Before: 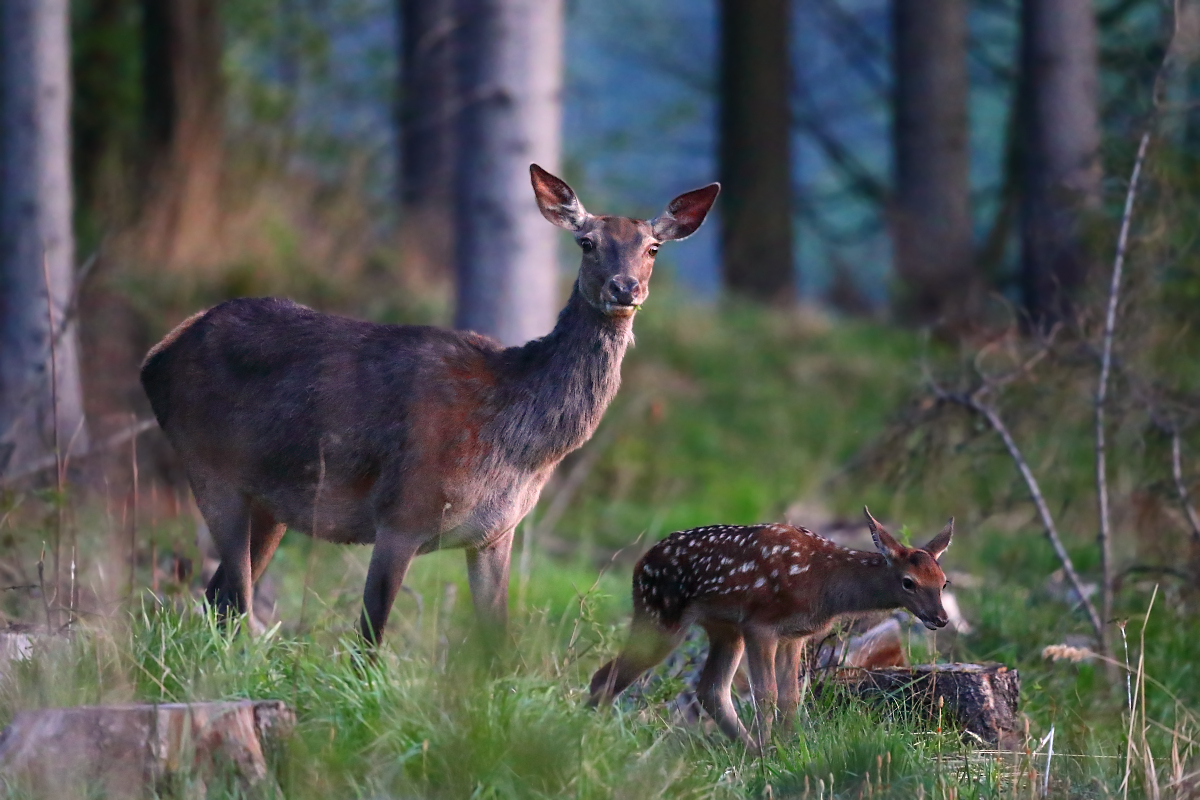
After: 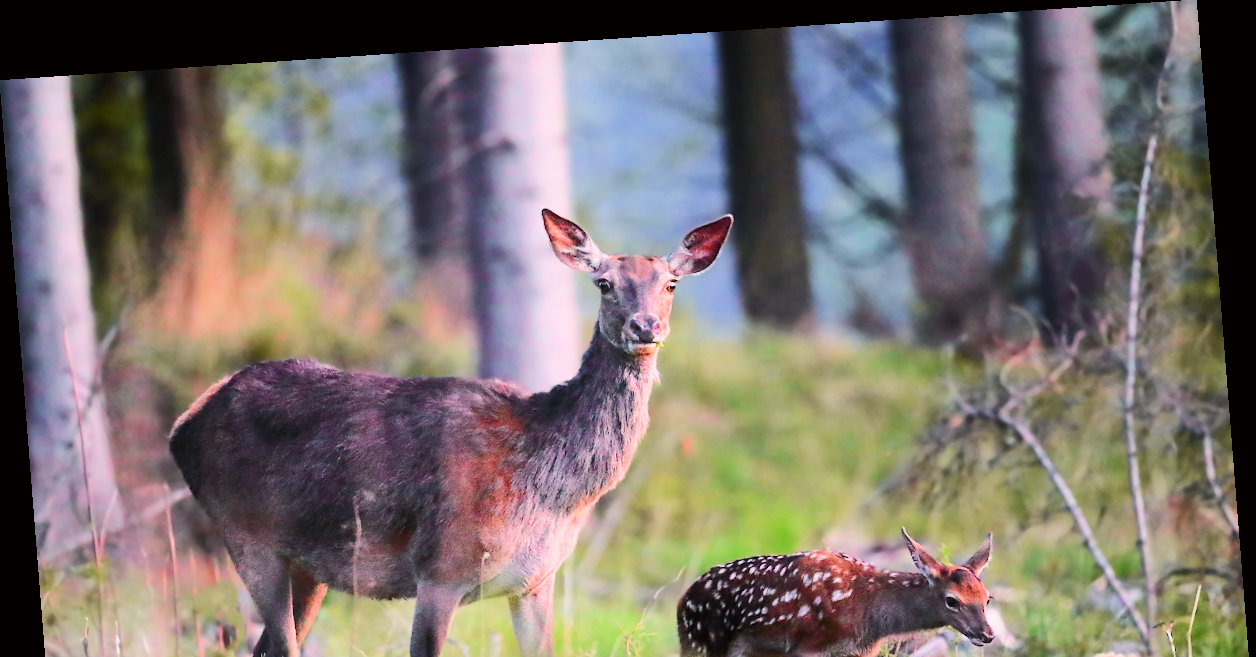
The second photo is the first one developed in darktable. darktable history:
tone curve: curves: ch0 [(0, 0) (0.239, 0.248) (0.508, 0.606) (0.828, 0.878) (1, 1)]; ch1 [(0, 0) (0.401, 0.42) (0.442, 0.47) (0.492, 0.498) (0.511, 0.516) (0.555, 0.586) (0.681, 0.739) (1, 1)]; ch2 [(0, 0) (0.411, 0.433) (0.5, 0.504) (0.545, 0.574) (1, 1)], color space Lab, independent channels, preserve colors none
crop: bottom 24.967%
exposure: black level correction 0, exposure 1.1 EV, compensate highlight preservation false
filmic rgb: black relative exposure -7.65 EV, white relative exposure 4.56 EV, hardness 3.61
tone equalizer: -8 EV -0.417 EV, -7 EV -0.389 EV, -6 EV -0.333 EV, -5 EV -0.222 EV, -3 EV 0.222 EV, -2 EV 0.333 EV, -1 EV 0.389 EV, +0 EV 0.417 EV, edges refinement/feathering 500, mask exposure compensation -1.57 EV, preserve details no
rotate and perspective: rotation -4.2°, shear 0.006, automatic cropping off
contrast equalizer: y [[0.439, 0.44, 0.442, 0.457, 0.493, 0.498], [0.5 ×6], [0.5 ×6], [0 ×6], [0 ×6]], mix 0.76
